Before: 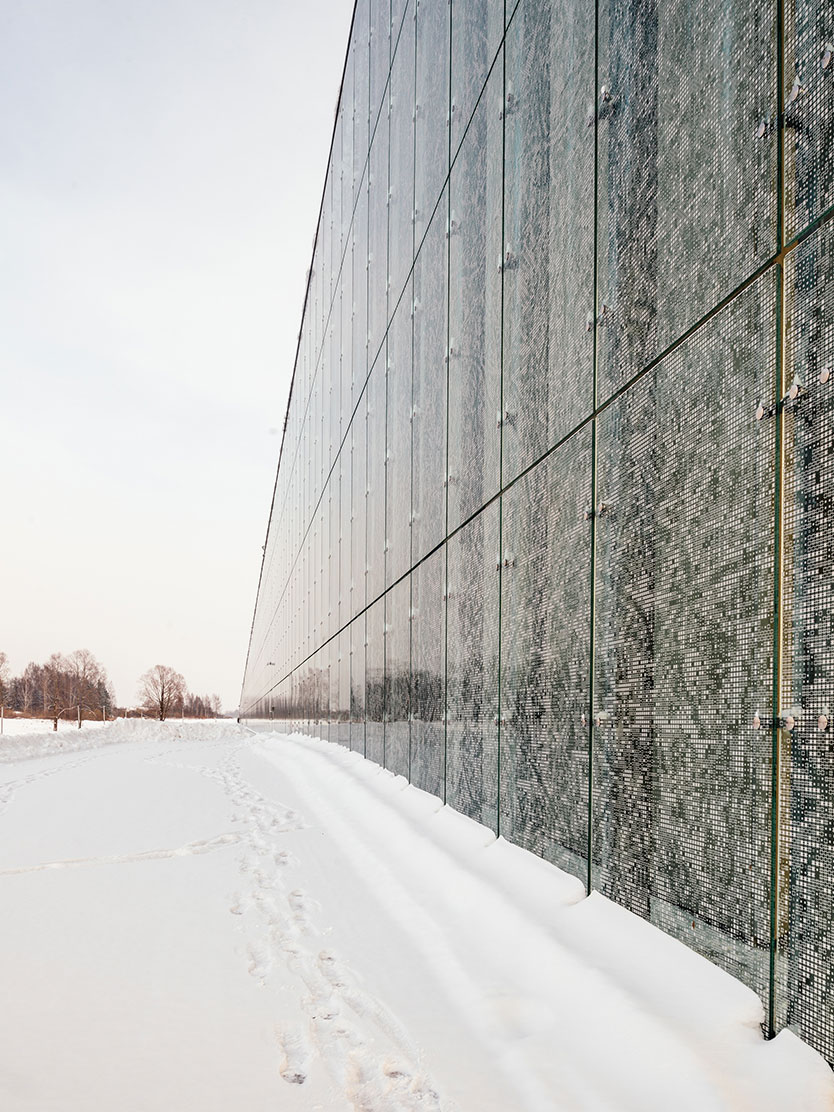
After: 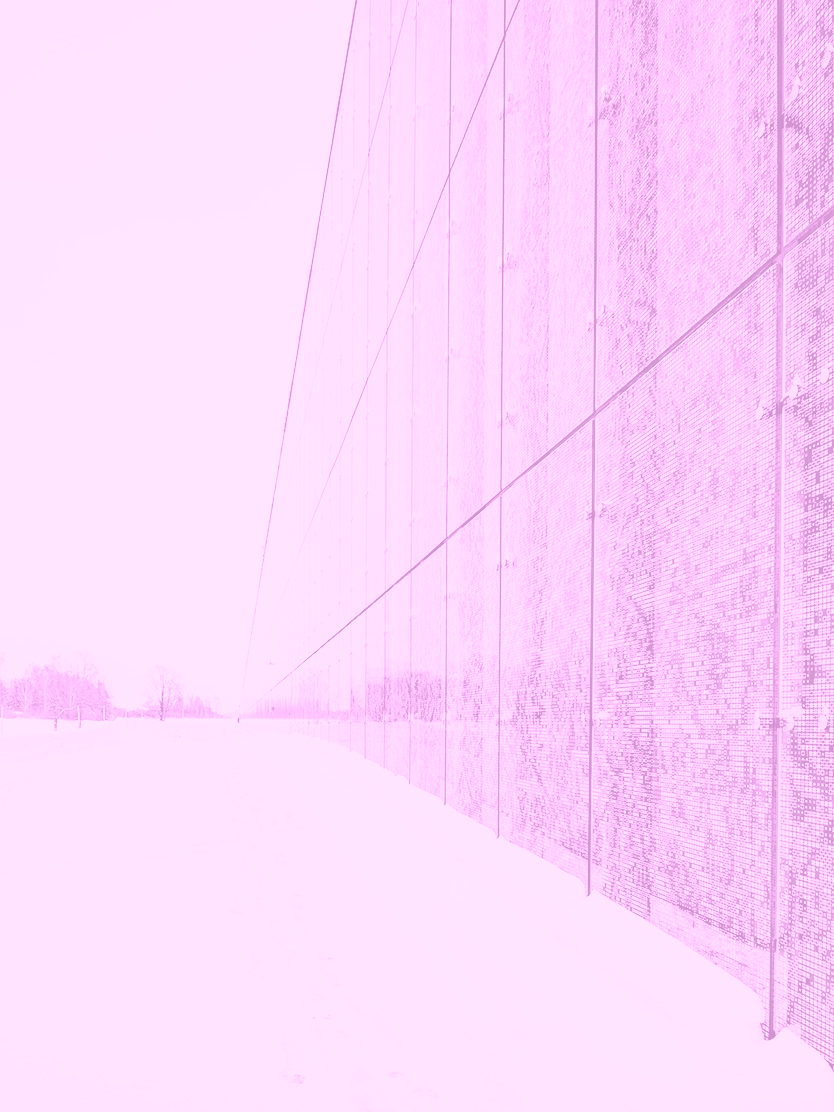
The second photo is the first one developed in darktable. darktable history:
colorize: hue 331.2°, saturation 75%, source mix 30.28%, lightness 70.52%, version 1
base curve: curves: ch0 [(0, 0) (0.028, 0.03) (0.121, 0.232) (0.46, 0.748) (0.859, 0.968) (1, 1)], preserve colors none
